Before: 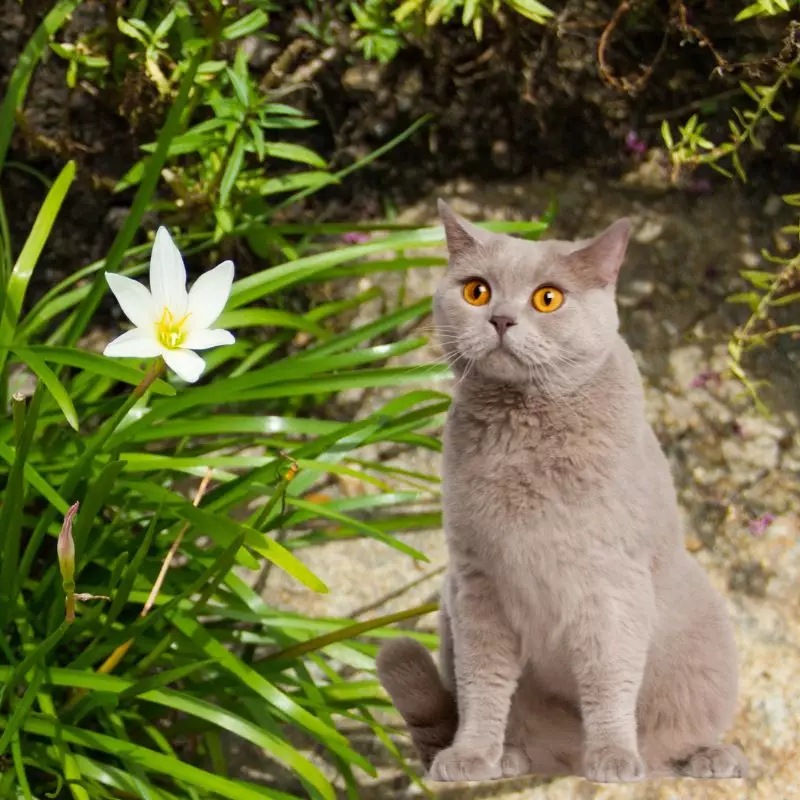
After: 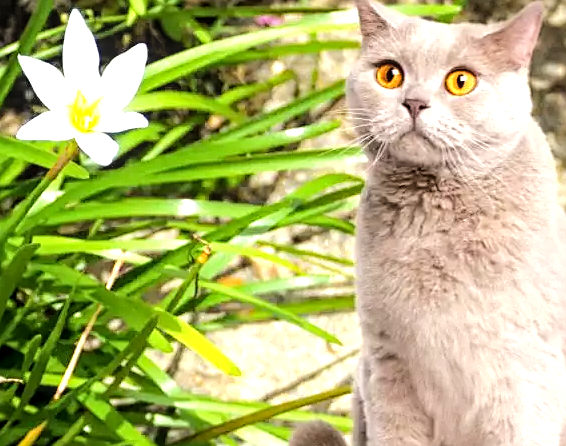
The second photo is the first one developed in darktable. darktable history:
exposure: black level correction 0.001, exposure 0.964 EV, compensate highlight preservation false
crop: left 10.904%, top 27.183%, right 18.26%, bottom 16.971%
sharpen: on, module defaults
local contrast: on, module defaults
tone curve: curves: ch0 [(0.003, 0) (0.066, 0.017) (0.163, 0.09) (0.264, 0.238) (0.395, 0.421) (0.517, 0.575) (0.633, 0.687) (0.791, 0.814) (1, 1)]; ch1 [(0, 0) (0.149, 0.17) (0.327, 0.339) (0.39, 0.403) (0.456, 0.463) (0.501, 0.502) (0.512, 0.507) (0.53, 0.533) (0.575, 0.592) (0.671, 0.655) (0.729, 0.679) (1, 1)]; ch2 [(0, 0) (0.337, 0.382) (0.464, 0.47) (0.501, 0.502) (0.527, 0.532) (0.563, 0.555) (0.615, 0.61) (0.663, 0.68) (1, 1)]
